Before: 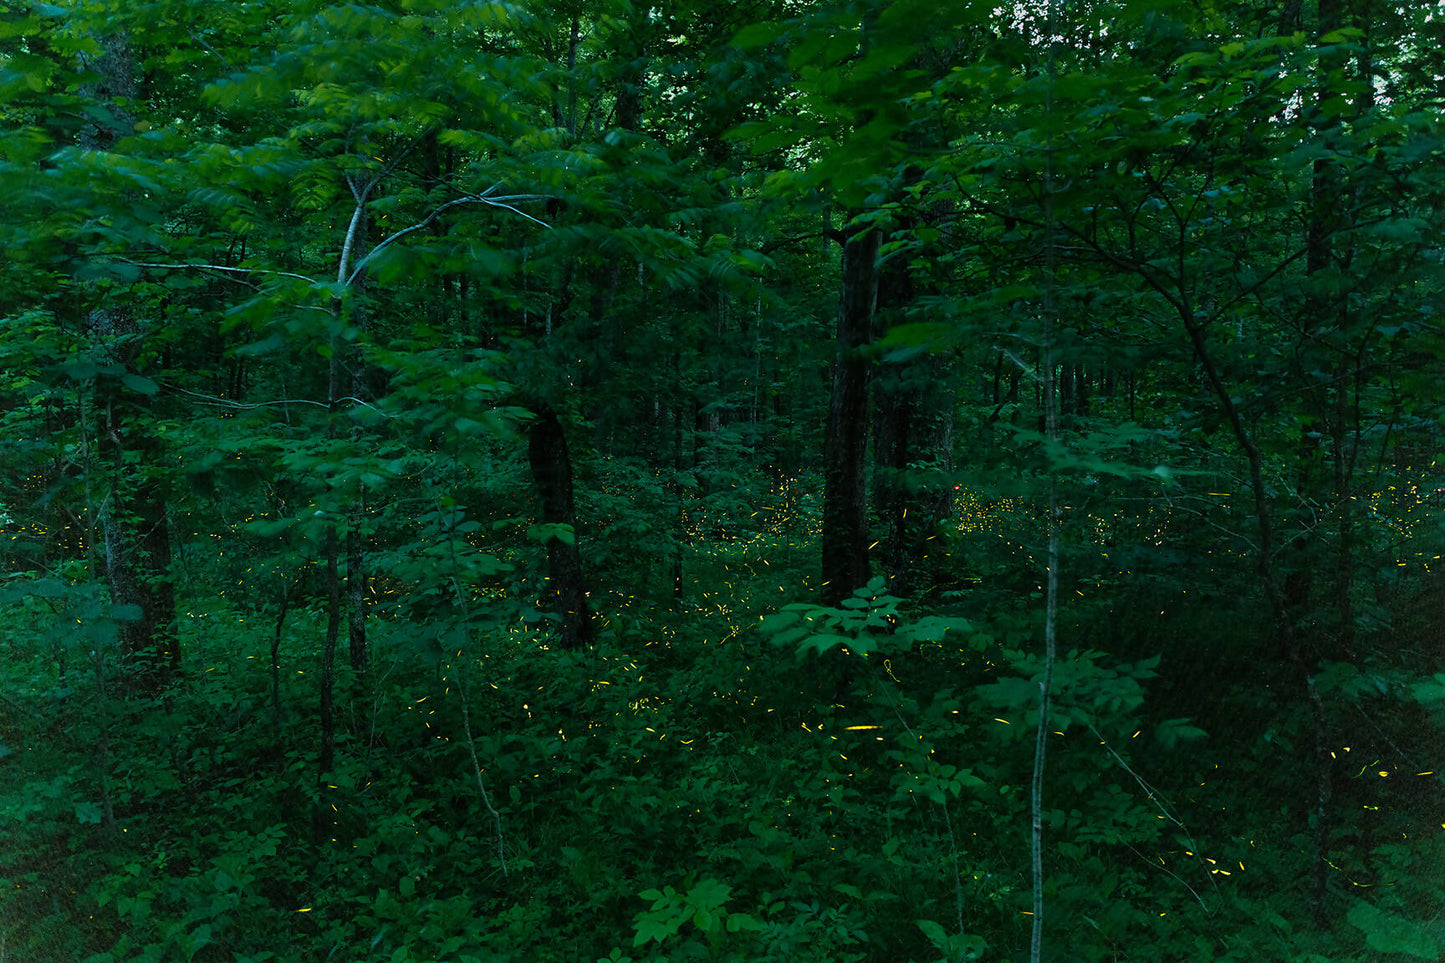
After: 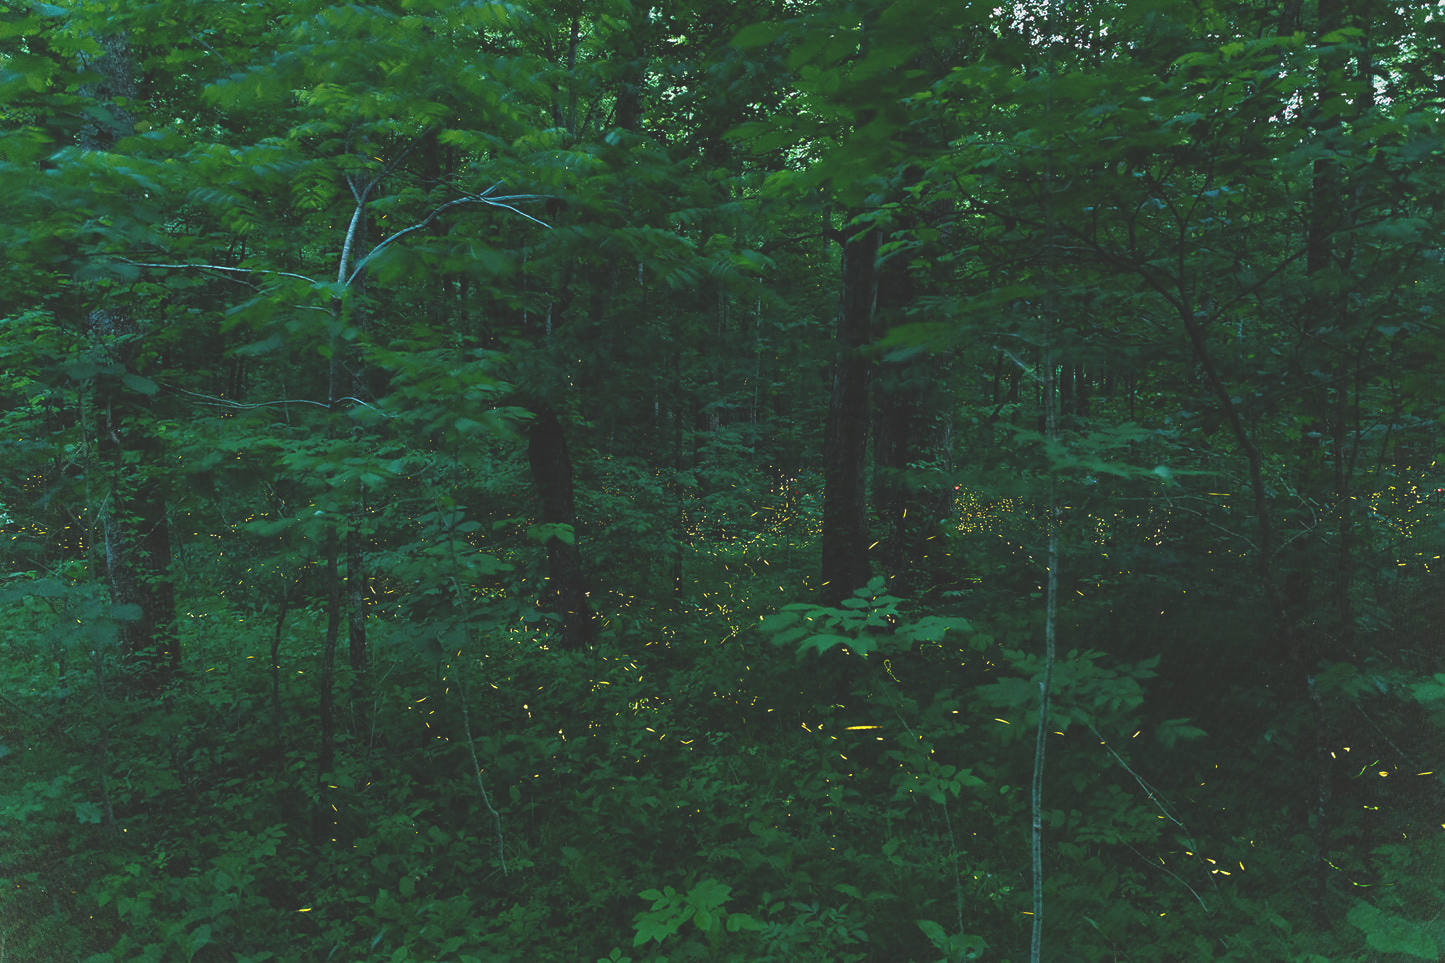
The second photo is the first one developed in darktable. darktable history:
levels: levels [0, 0.476, 0.951]
base curve: curves: ch0 [(0, 0) (0.283, 0.295) (1, 1)], preserve colors none
exposure: black level correction -0.023, exposure -0.039 EV, compensate highlight preservation false
